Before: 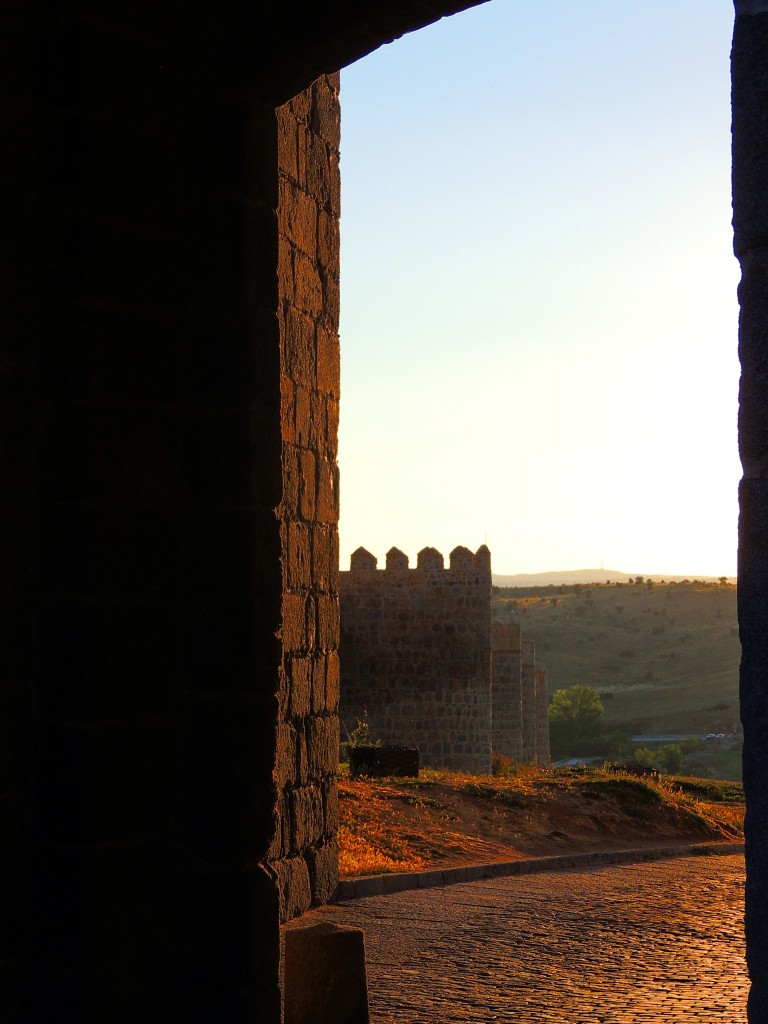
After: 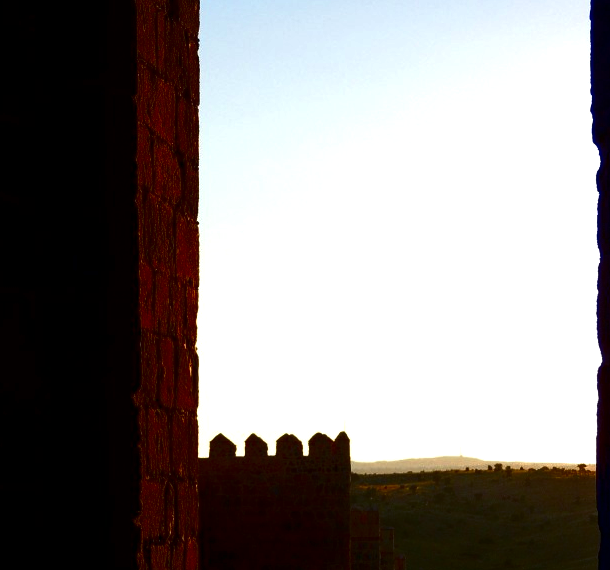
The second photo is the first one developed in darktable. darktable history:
contrast brightness saturation: contrast 0.09, brightness -0.59, saturation 0.17
exposure: exposure 0.2 EV, compensate highlight preservation false
crop: left 18.38%, top 11.092%, right 2.134%, bottom 33.217%
